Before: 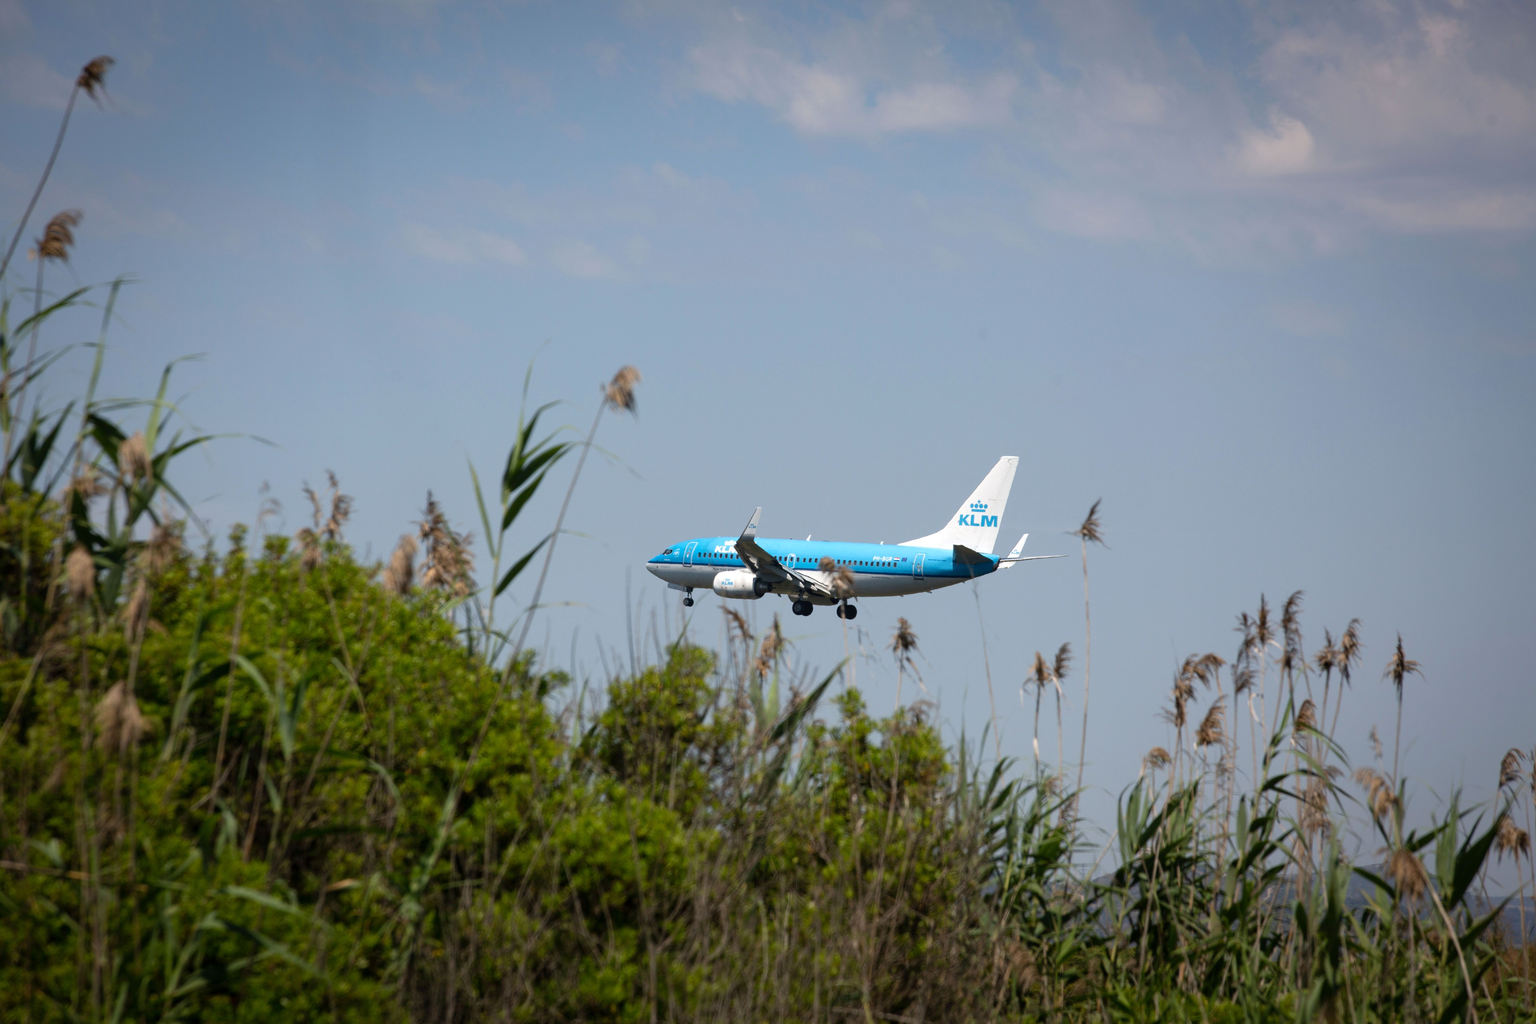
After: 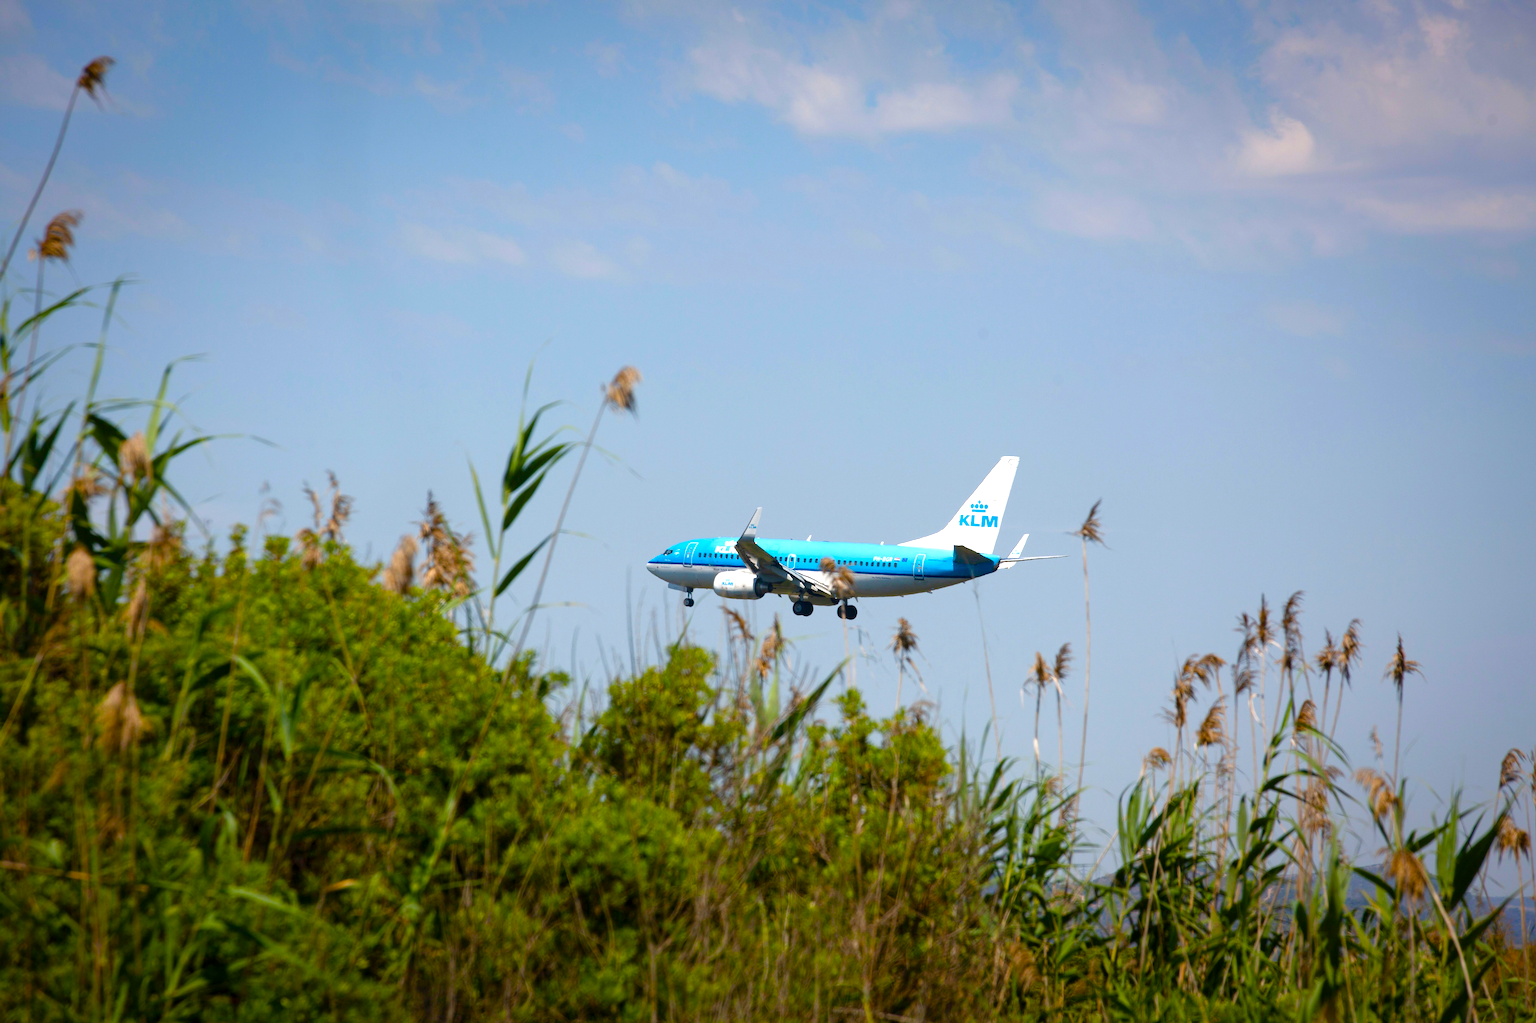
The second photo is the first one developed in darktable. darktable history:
color balance rgb: linear chroma grading › shadows 31.587%, linear chroma grading › global chroma -2.186%, linear chroma grading › mid-tones 4.11%, perceptual saturation grading › global saturation 27.559%, perceptual saturation grading › highlights -25.268%, perceptual saturation grading › shadows 25.667%, perceptual brilliance grading › global brilliance 10.523%, perceptual brilliance grading › shadows 15.263%, global vibrance 20%
